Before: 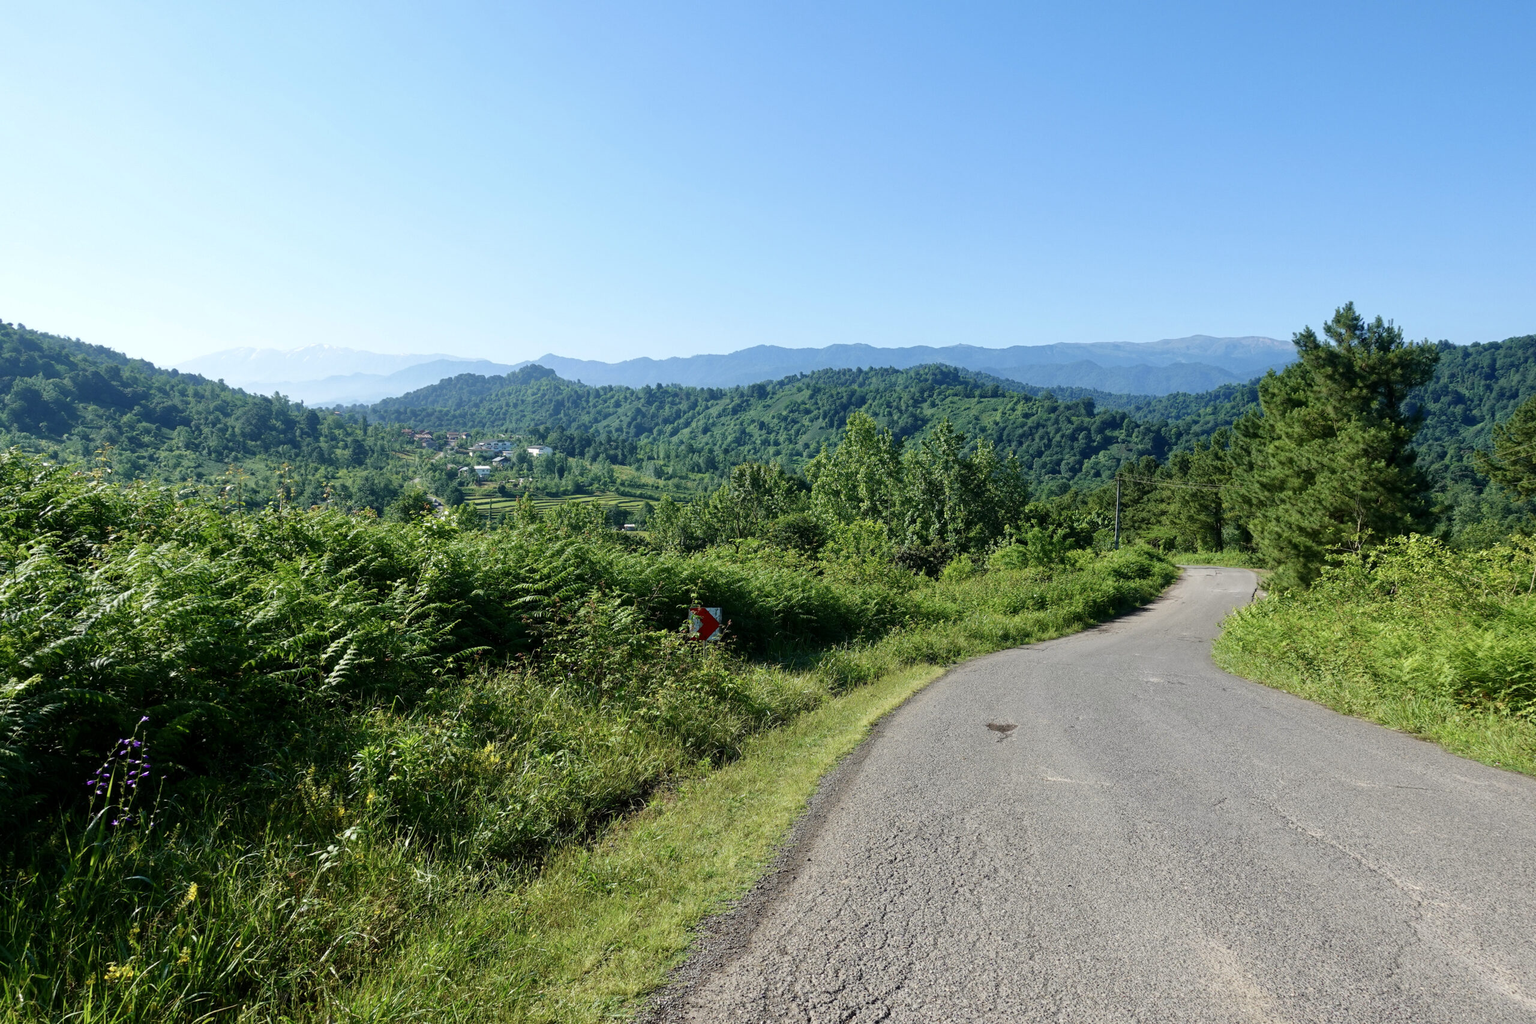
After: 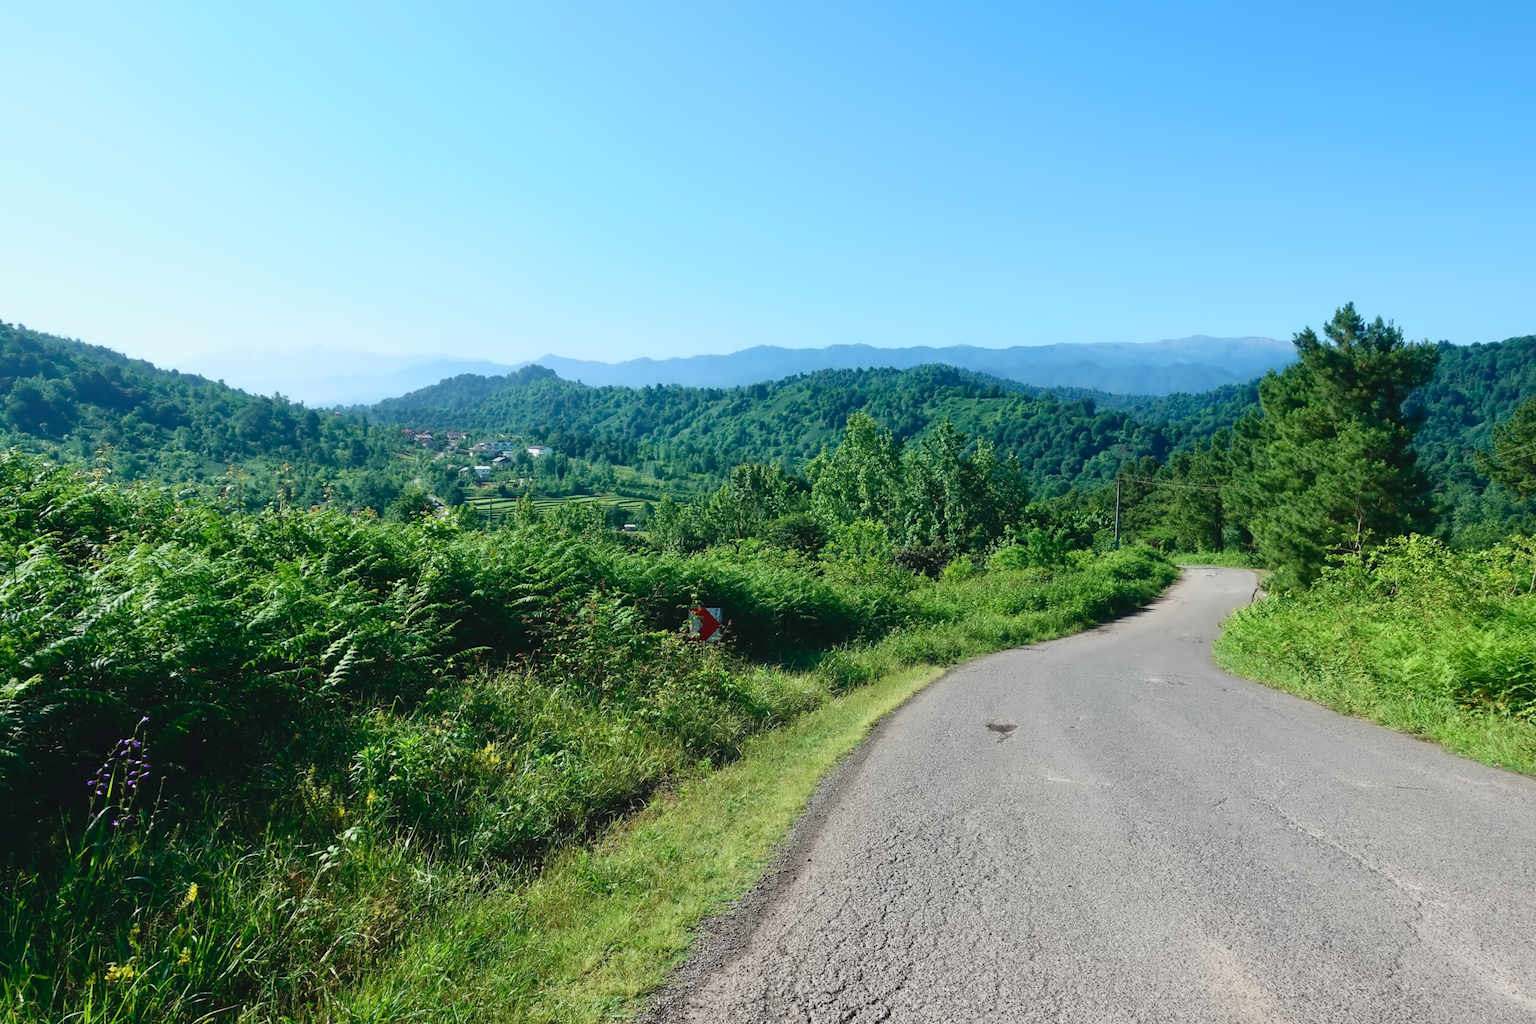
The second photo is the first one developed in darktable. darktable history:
tone curve: curves: ch0 [(0, 0.045) (0.155, 0.169) (0.46, 0.466) (0.751, 0.788) (1, 0.961)]; ch1 [(0, 0) (0.43, 0.408) (0.472, 0.469) (0.505, 0.503) (0.553, 0.555) (0.592, 0.581) (1, 1)]; ch2 [(0, 0) (0.505, 0.495) (0.579, 0.569) (1, 1)], color space Lab, independent channels, preserve colors none
contrast equalizer: octaves 7, y [[0.5 ×6], [0.5 ×6], [0.5 ×6], [0, 0.033, 0.067, 0.1, 0.133, 0.167], [0, 0.05, 0.1, 0.15, 0.2, 0.25]]
